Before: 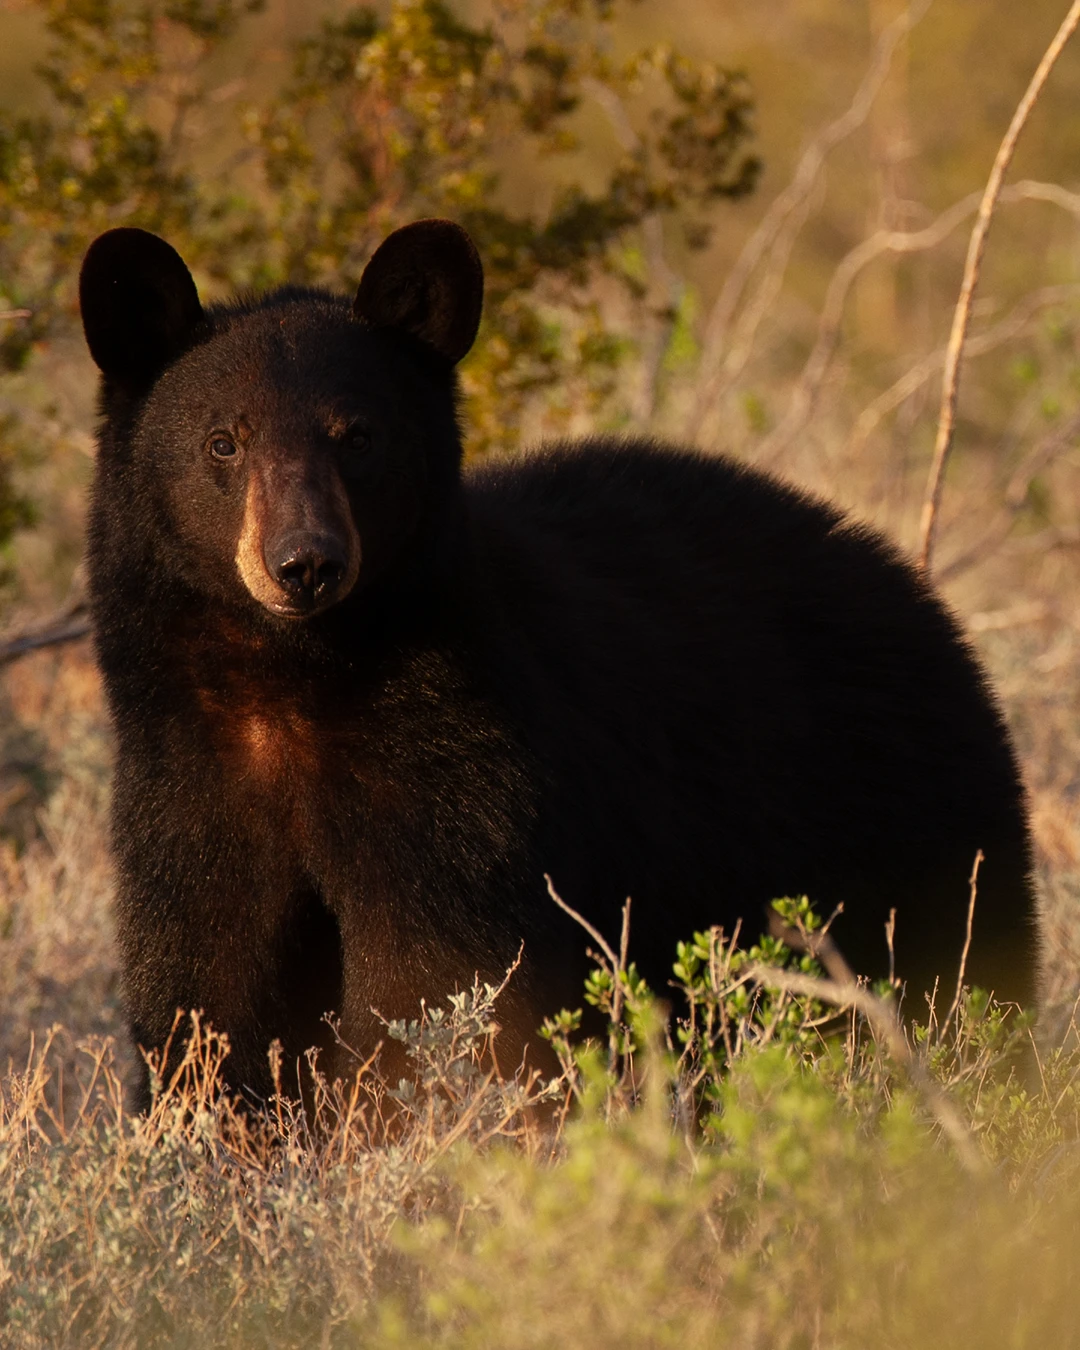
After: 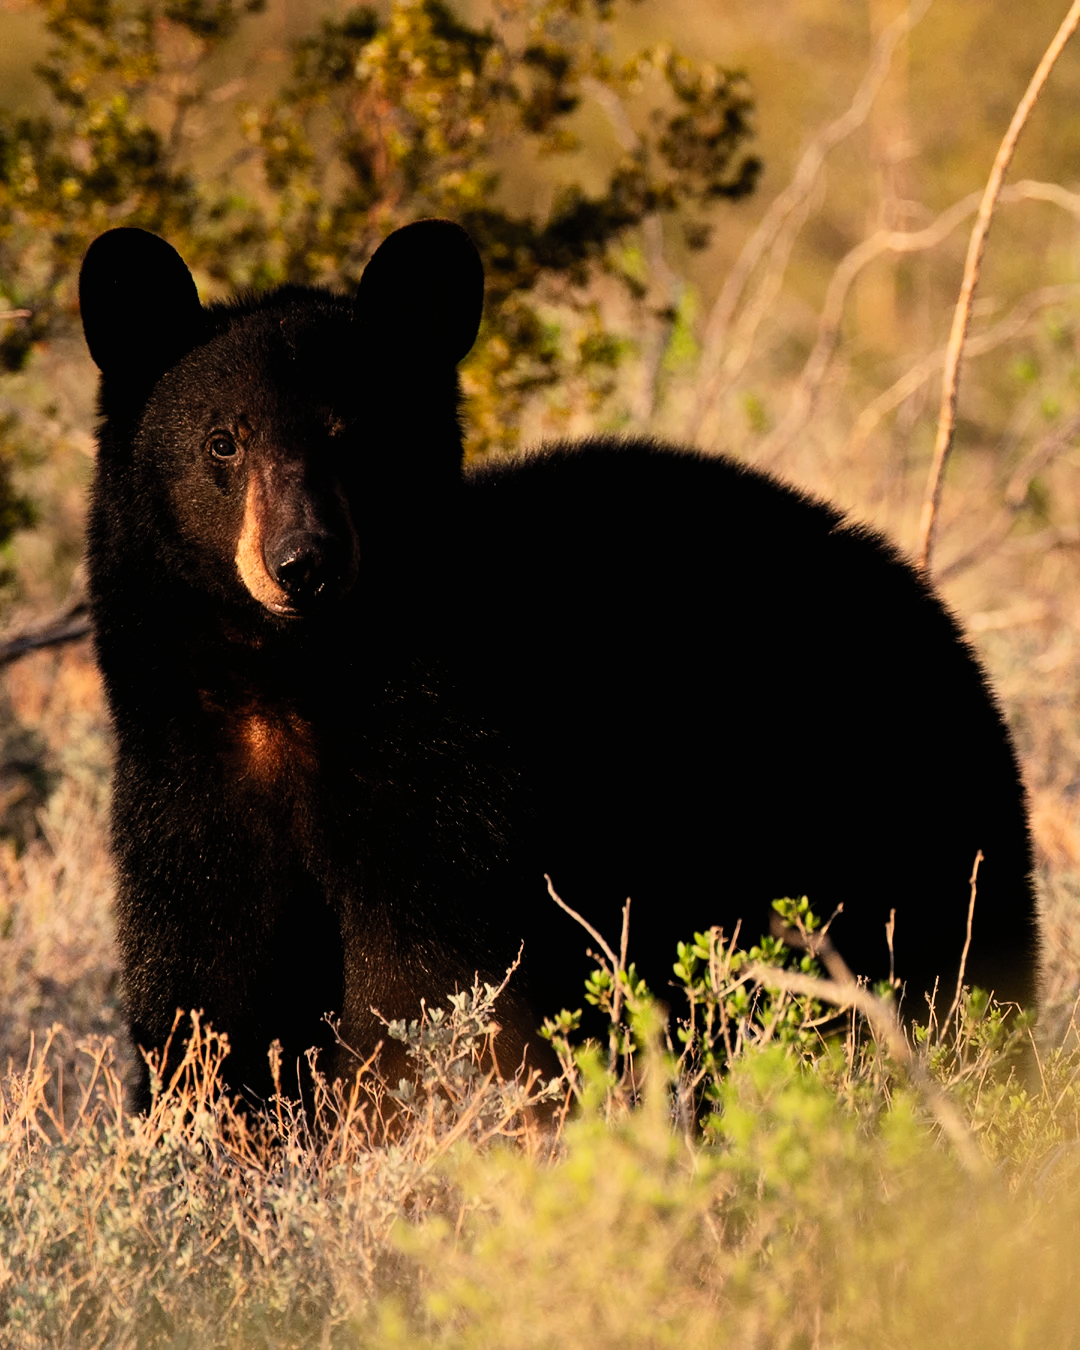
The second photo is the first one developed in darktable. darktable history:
filmic rgb: black relative exposure -5 EV, hardness 2.88, contrast 1.3, highlights saturation mix -30%
contrast brightness saturation: contrast 0.2, brightness 0.16, saturation 0.22
